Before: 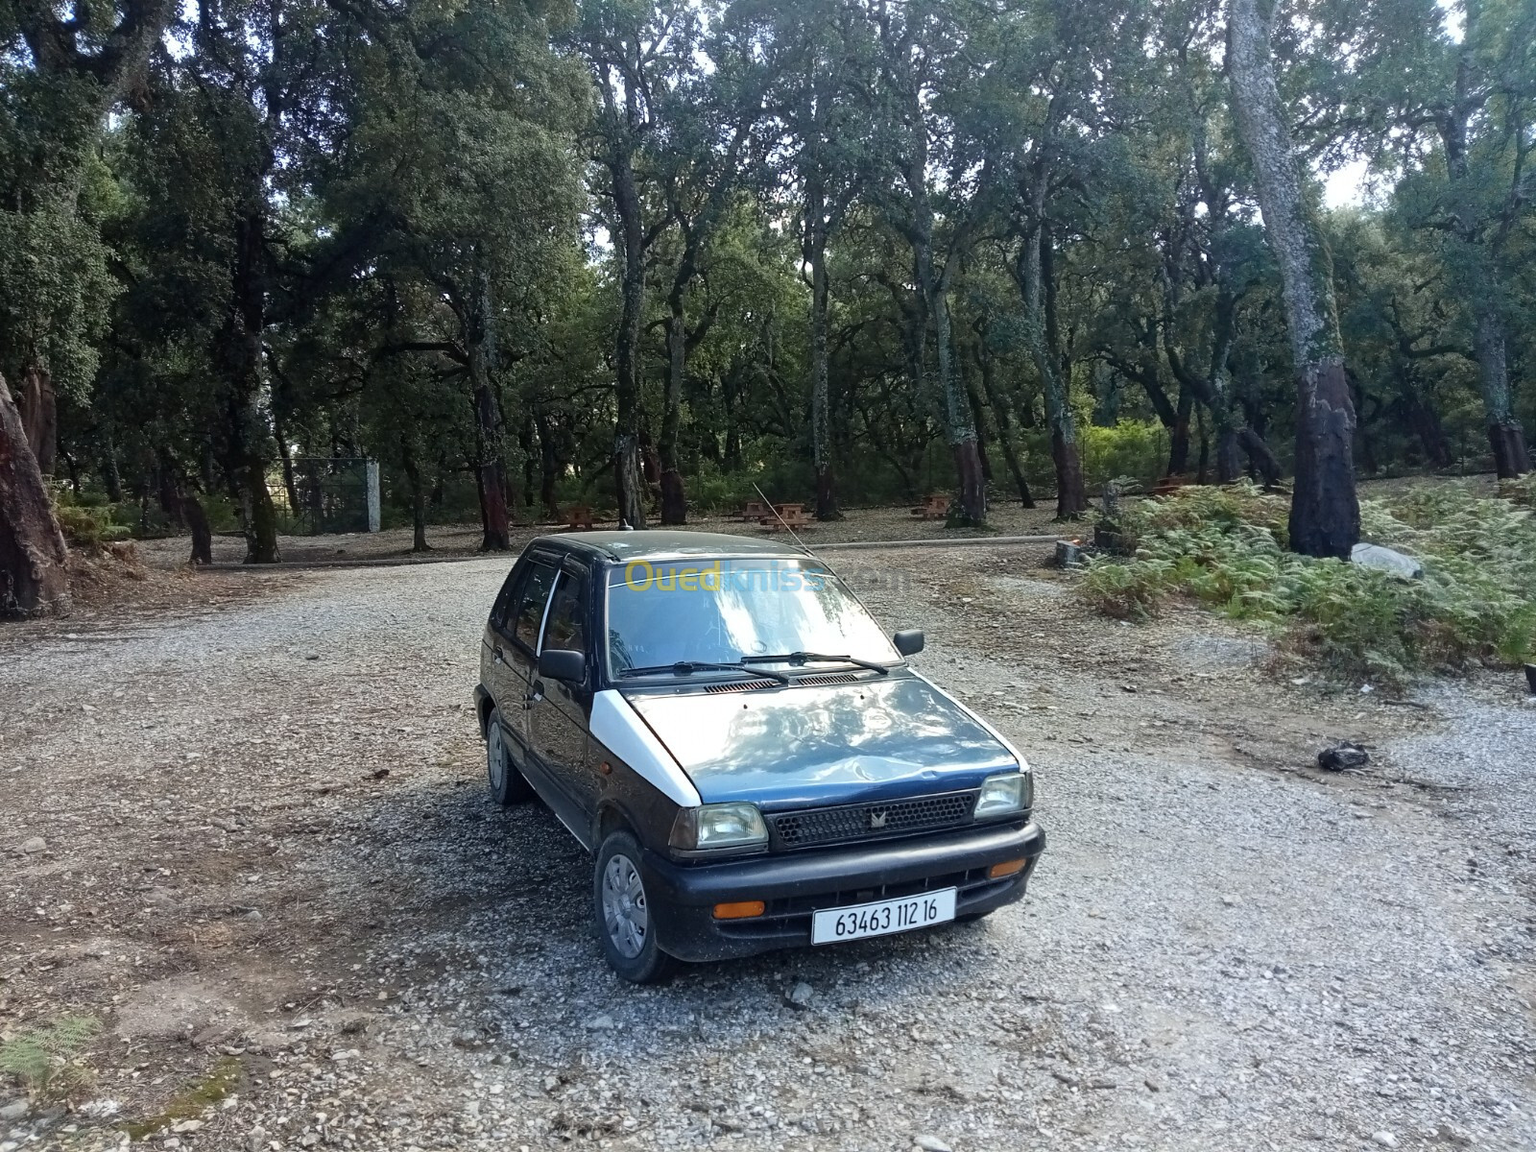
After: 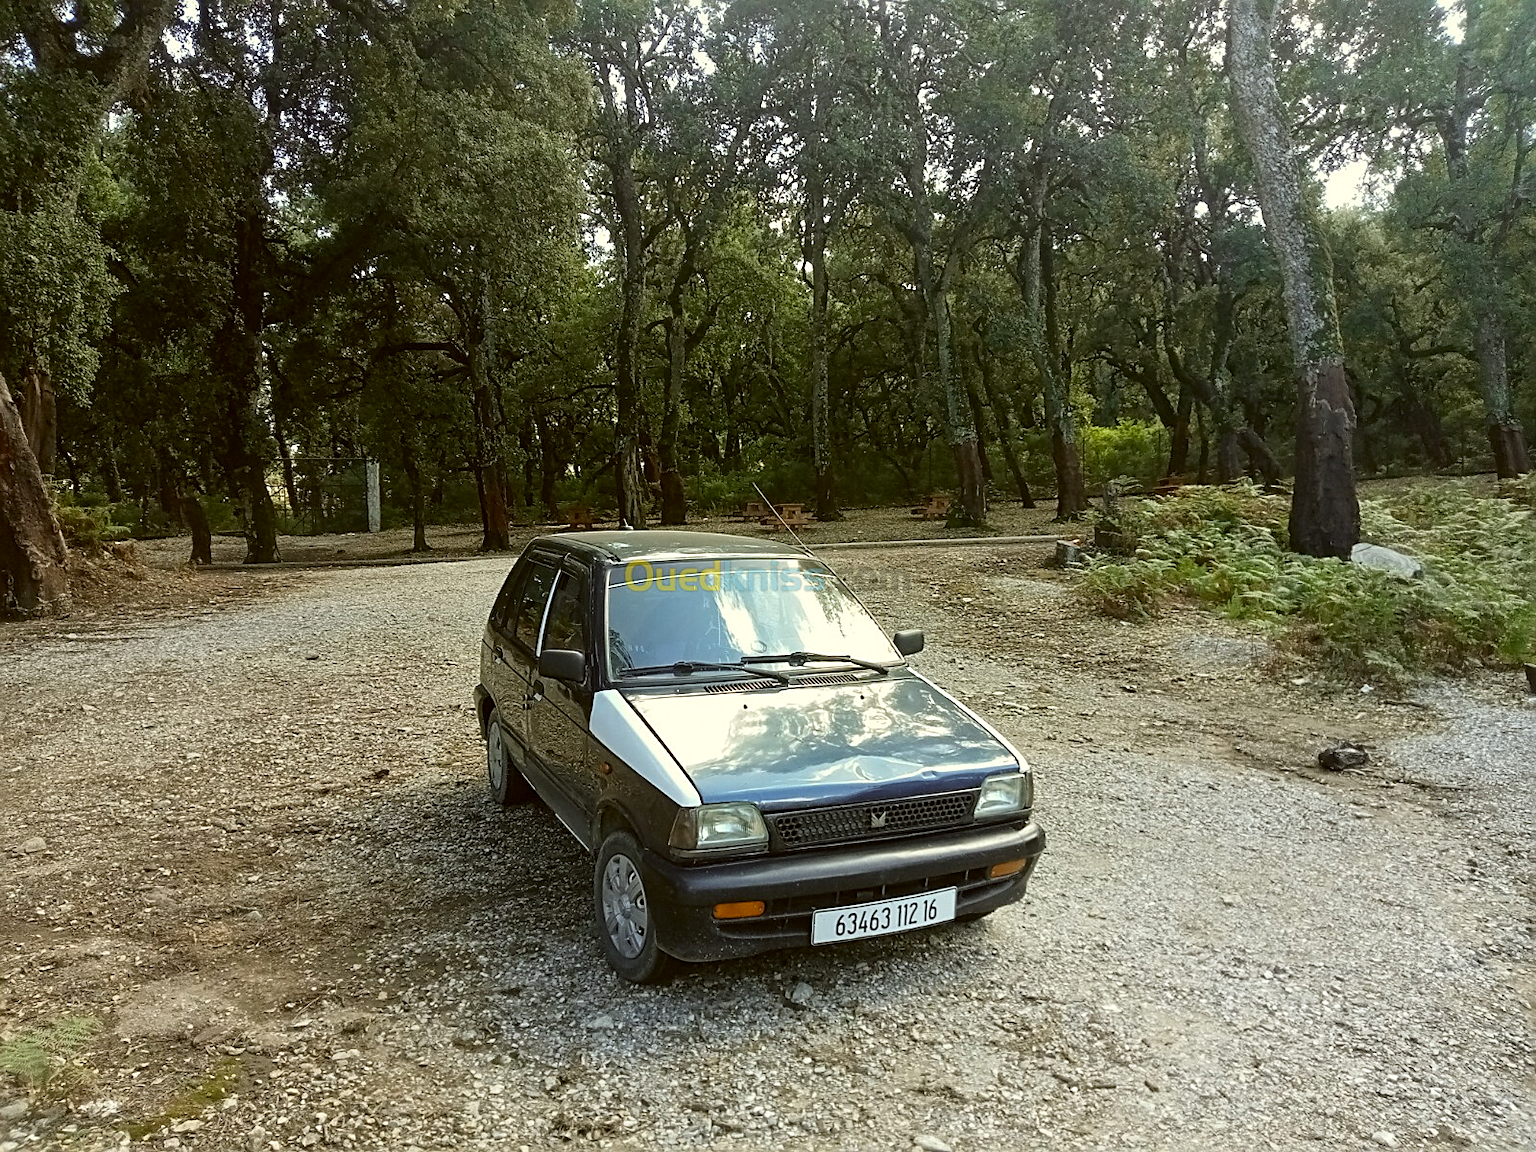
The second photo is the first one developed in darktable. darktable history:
color correction: highlights a* -1.22, highlights b* 10.61, shadows a* 0.454, shadows b* 19.12
sharpen: on, module defaults
